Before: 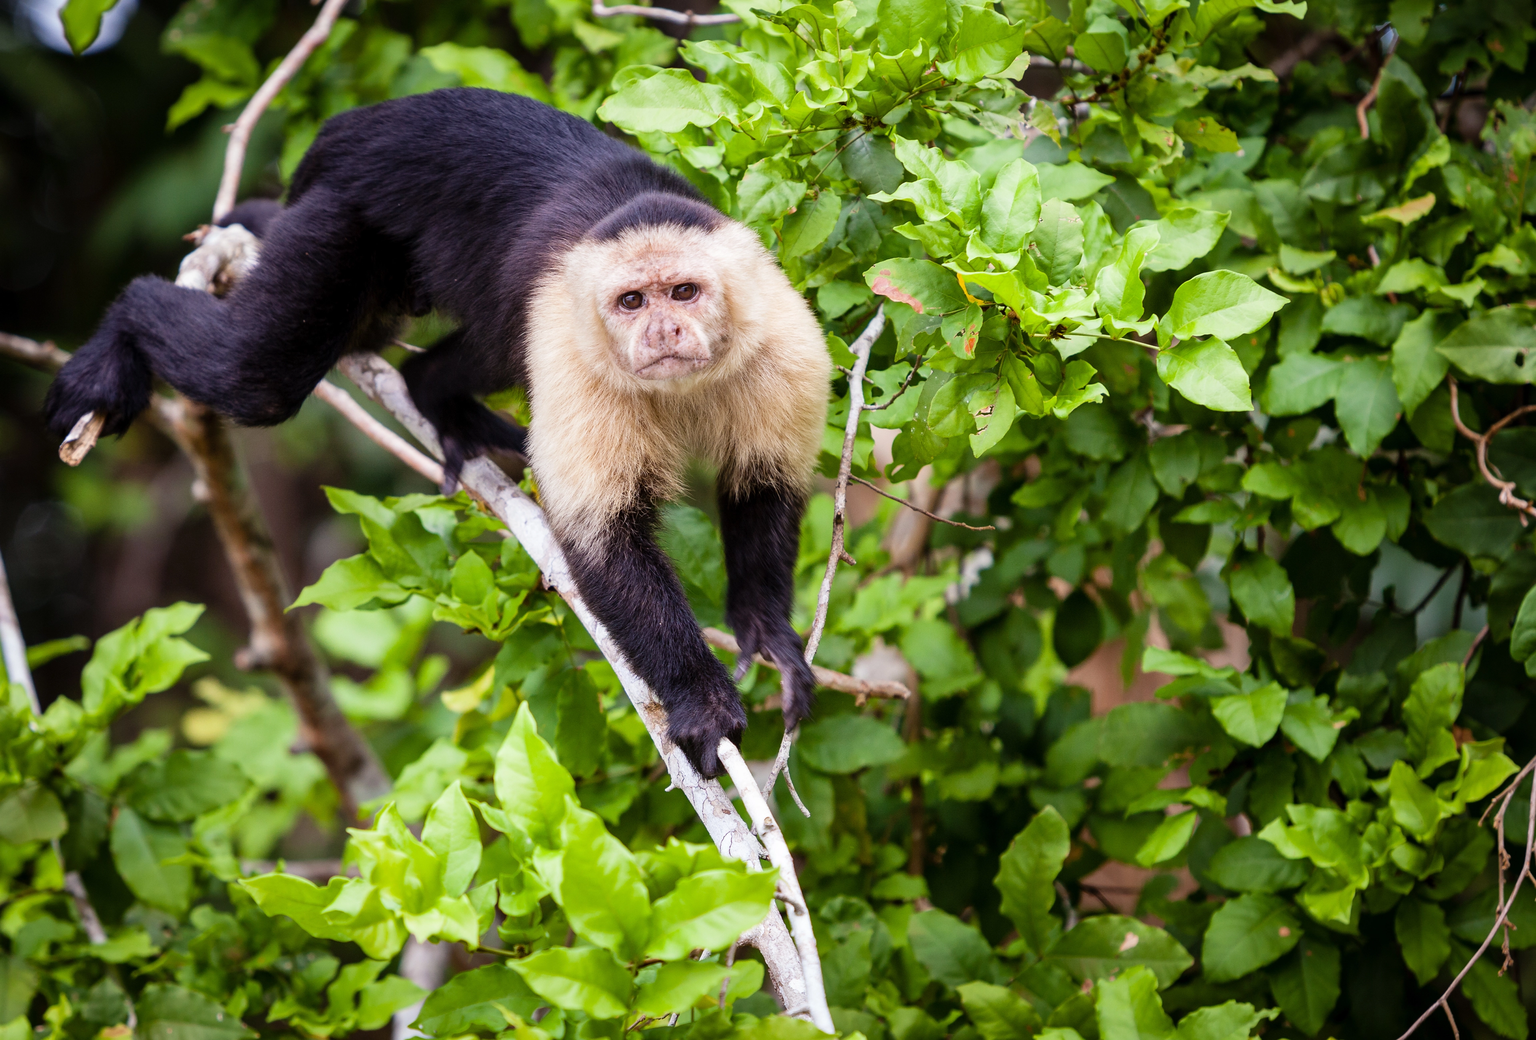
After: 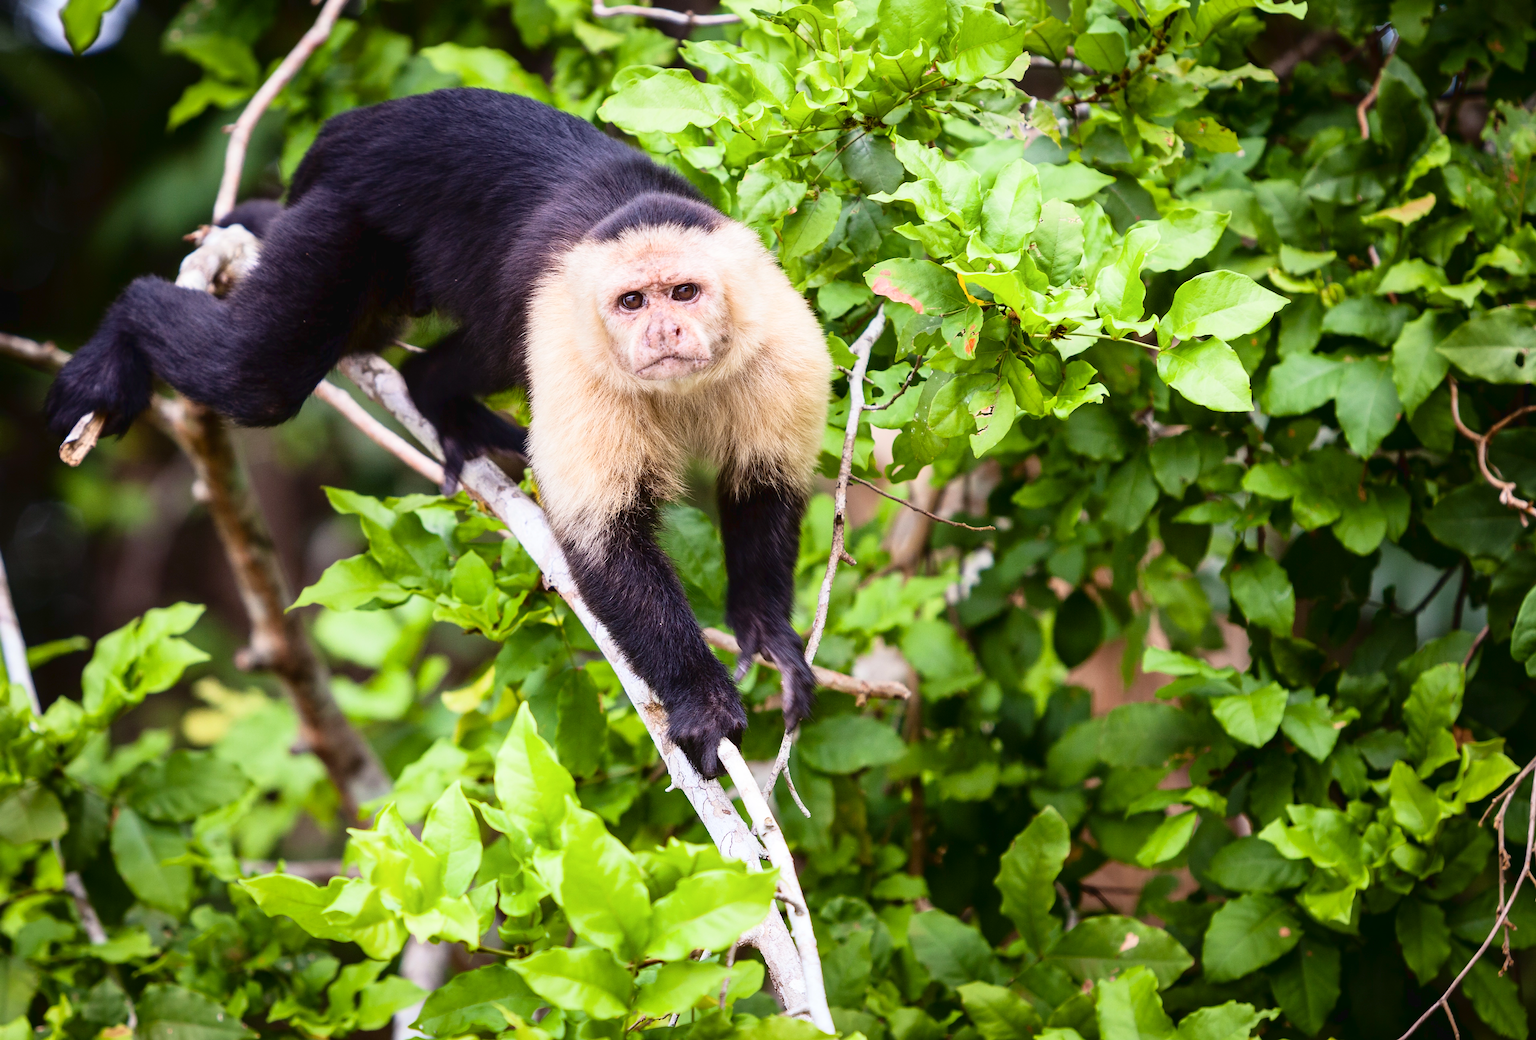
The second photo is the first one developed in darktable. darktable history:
tone equalizer: on, module defaults
tone curve: curves: ch0 [(0, 0.028) (0.138, 0.156) (0.468, 0.516) (0.754, 0.823) (1, 1)], color space Lab, linked channels, preserve colors none
shadows and highlights: shadows -30, highlights 30
